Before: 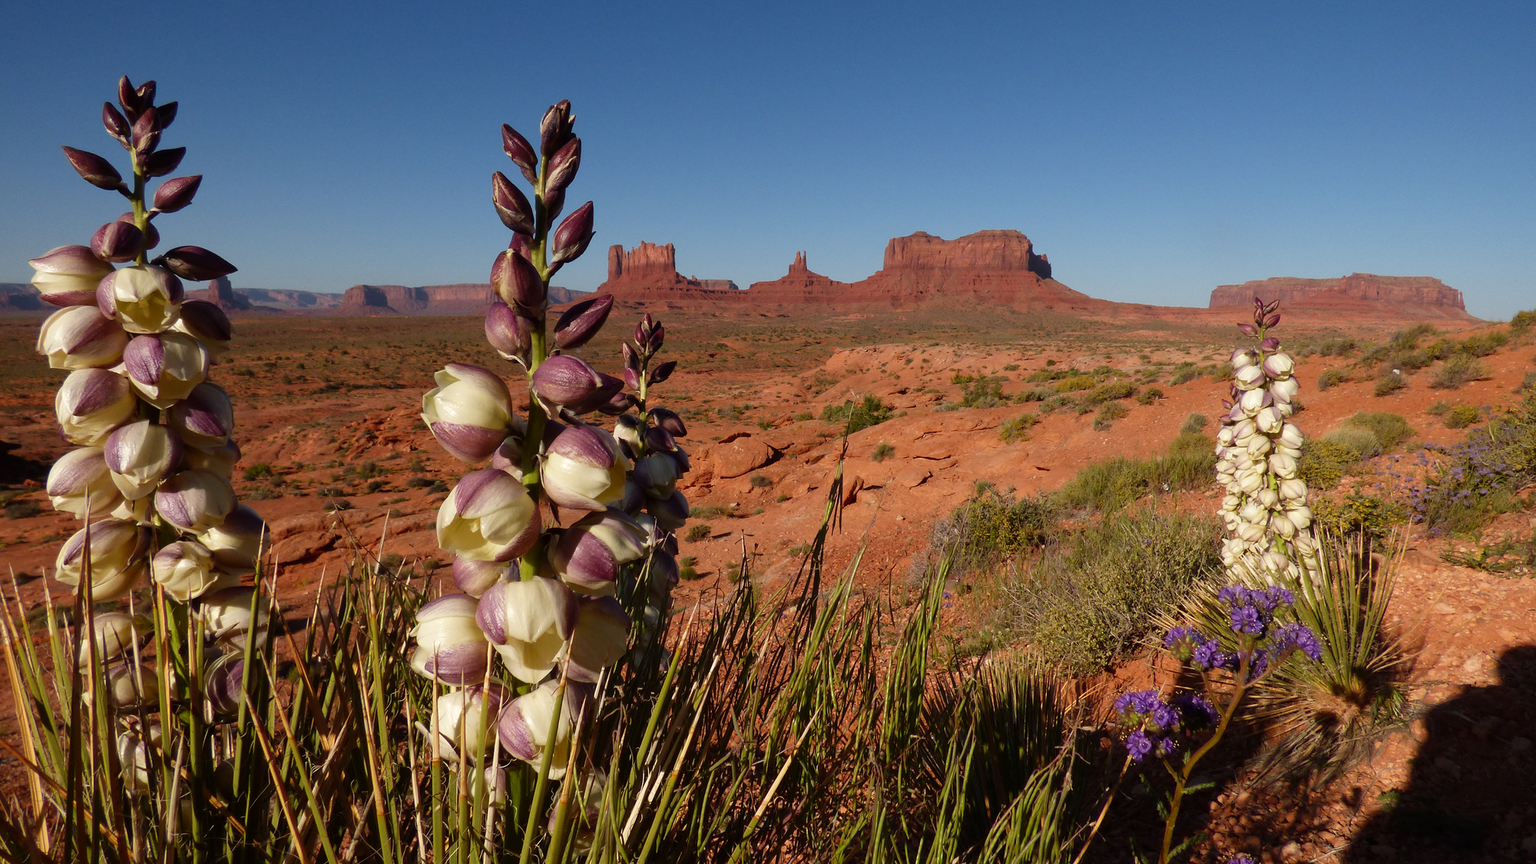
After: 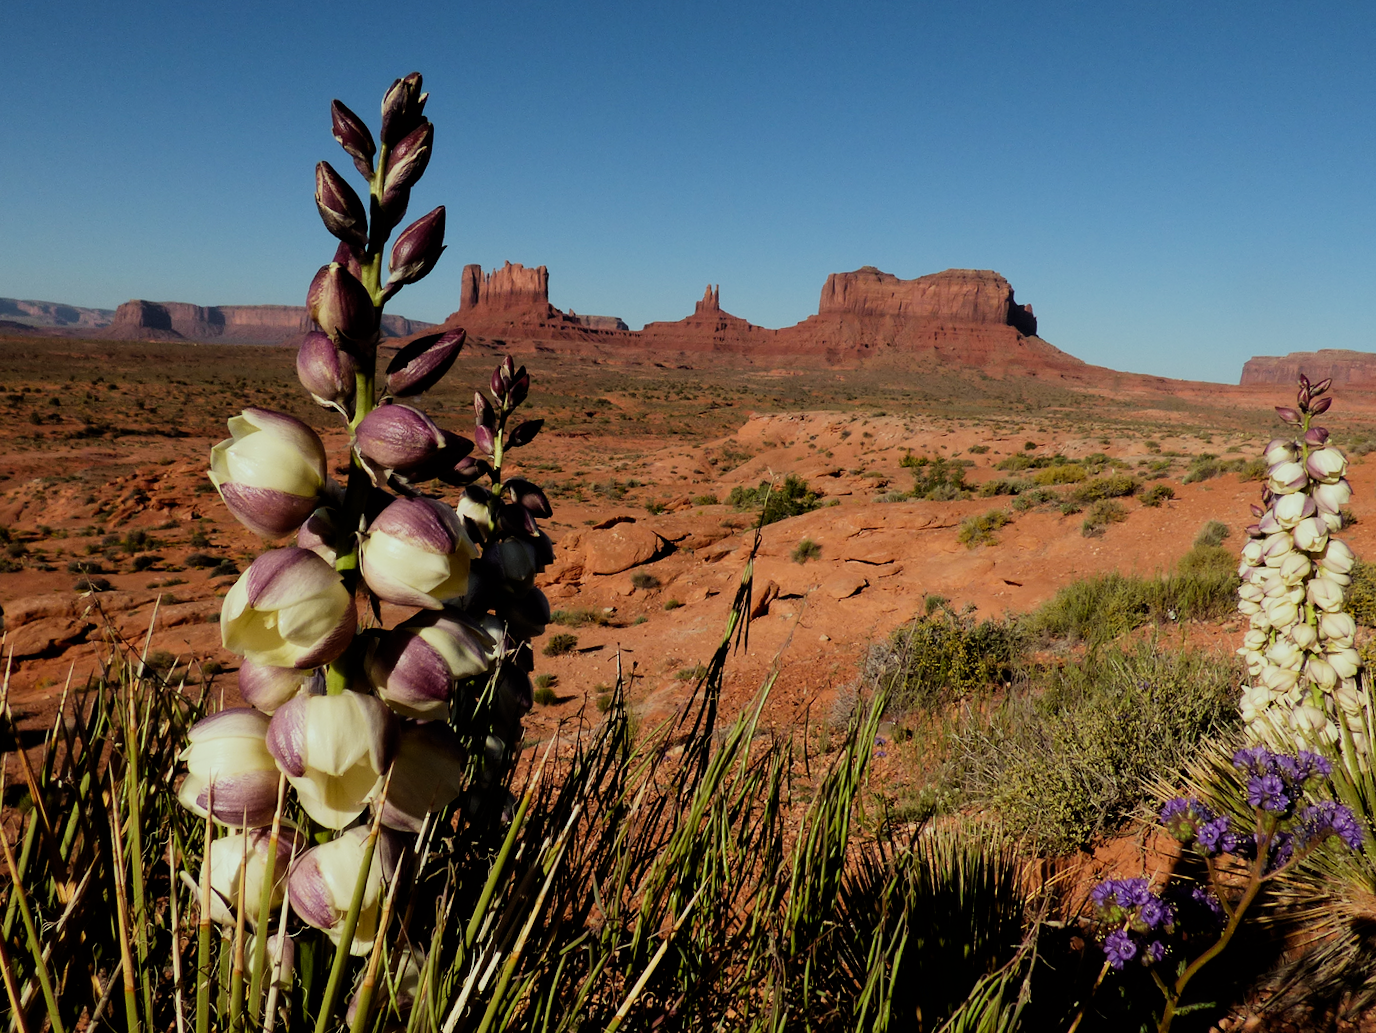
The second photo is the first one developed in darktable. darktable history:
exposure: black level correction 0.001, compensate highlight preservation false
color correction: highlights a* -6.54, highlights b* 0.758
filmic rgb: black relative exposure -7.5 EV, white relative exposure 5 EV, hardness 3.3, contrast 1.3
crop and rotate: angle -2.85°, left 14.26%, top 0.043%, right 10.92%, bottom 0.091%
